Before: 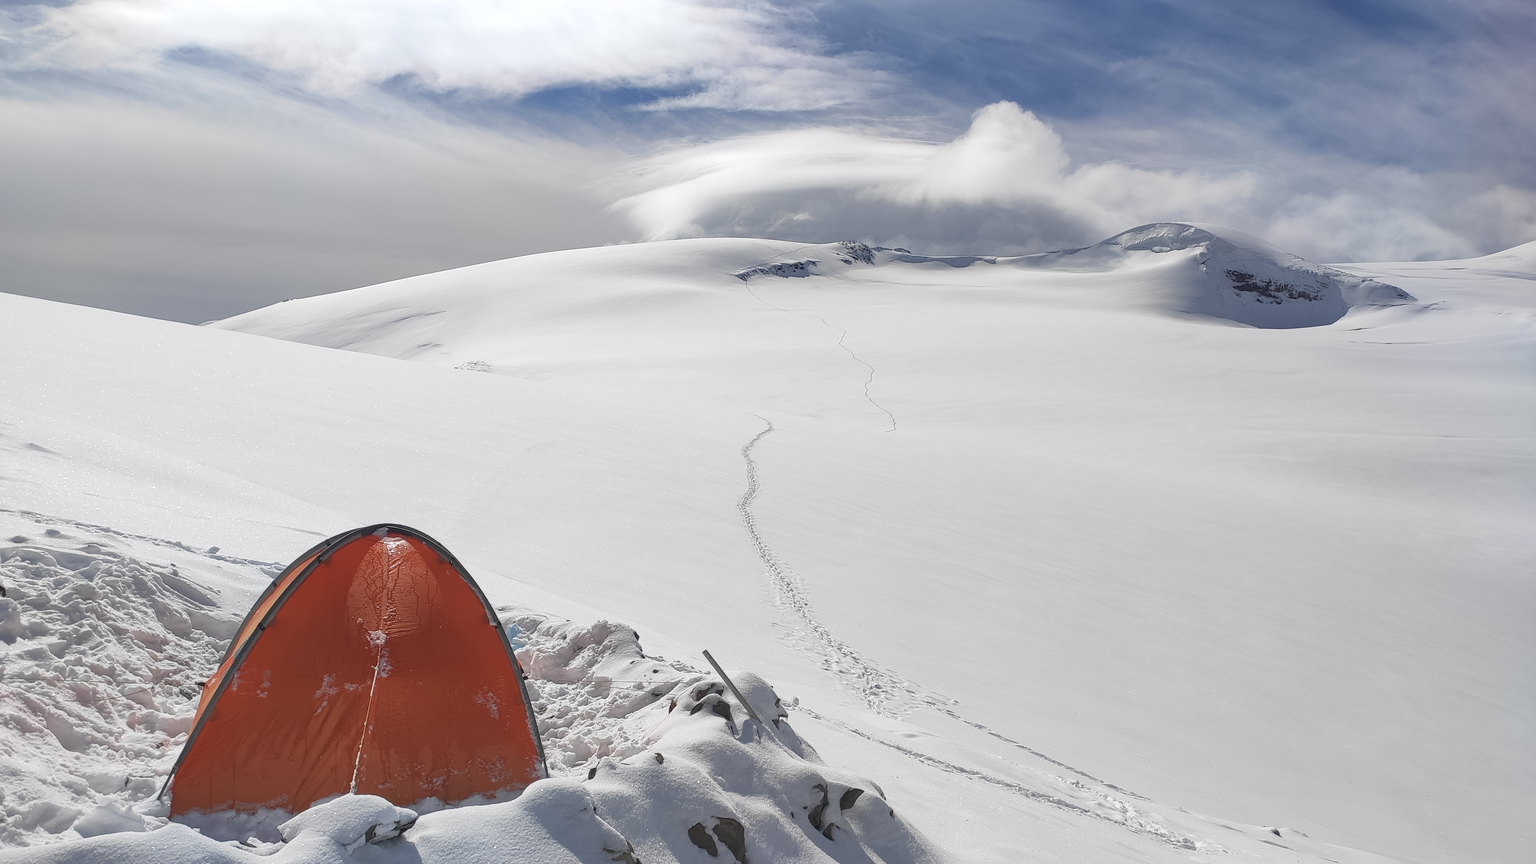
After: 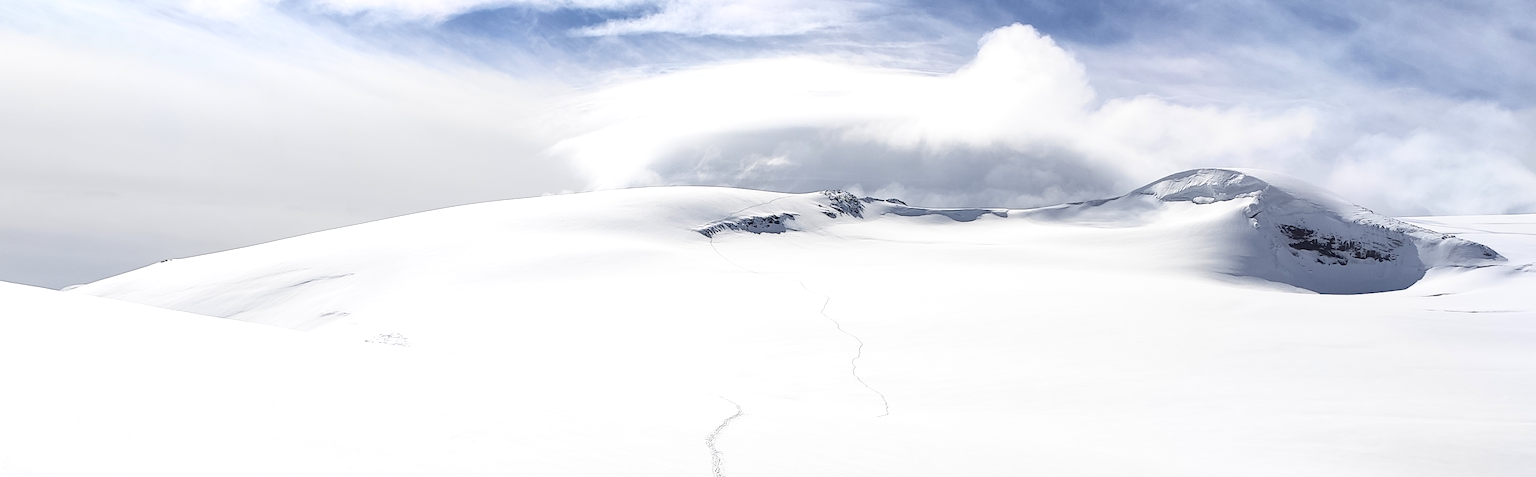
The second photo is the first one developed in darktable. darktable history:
exposure: exposure 0.504 EV, compensate exposure bias true, compensate highlight preservation false
crop and rotate: left 9.639%, top 9.393%, right 6.145%, bottom 43.995%
contrast brightness saturation: contrast 0.281
